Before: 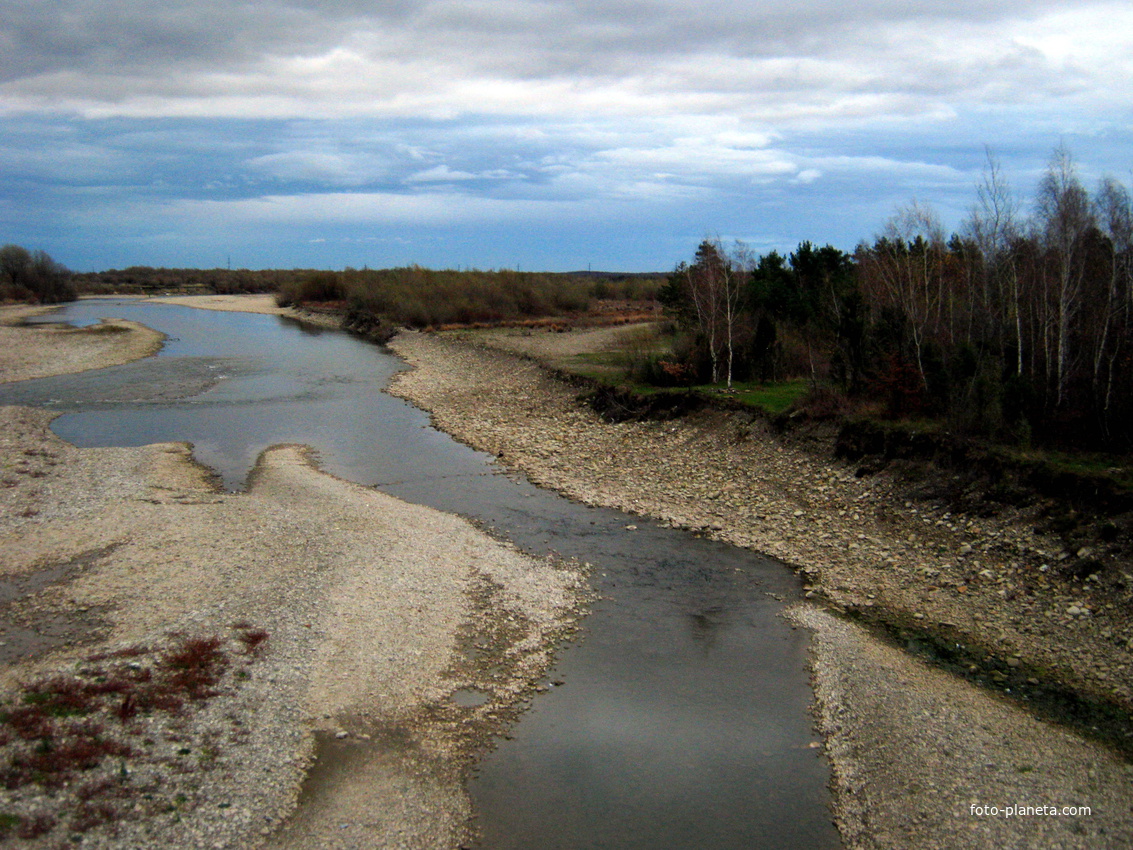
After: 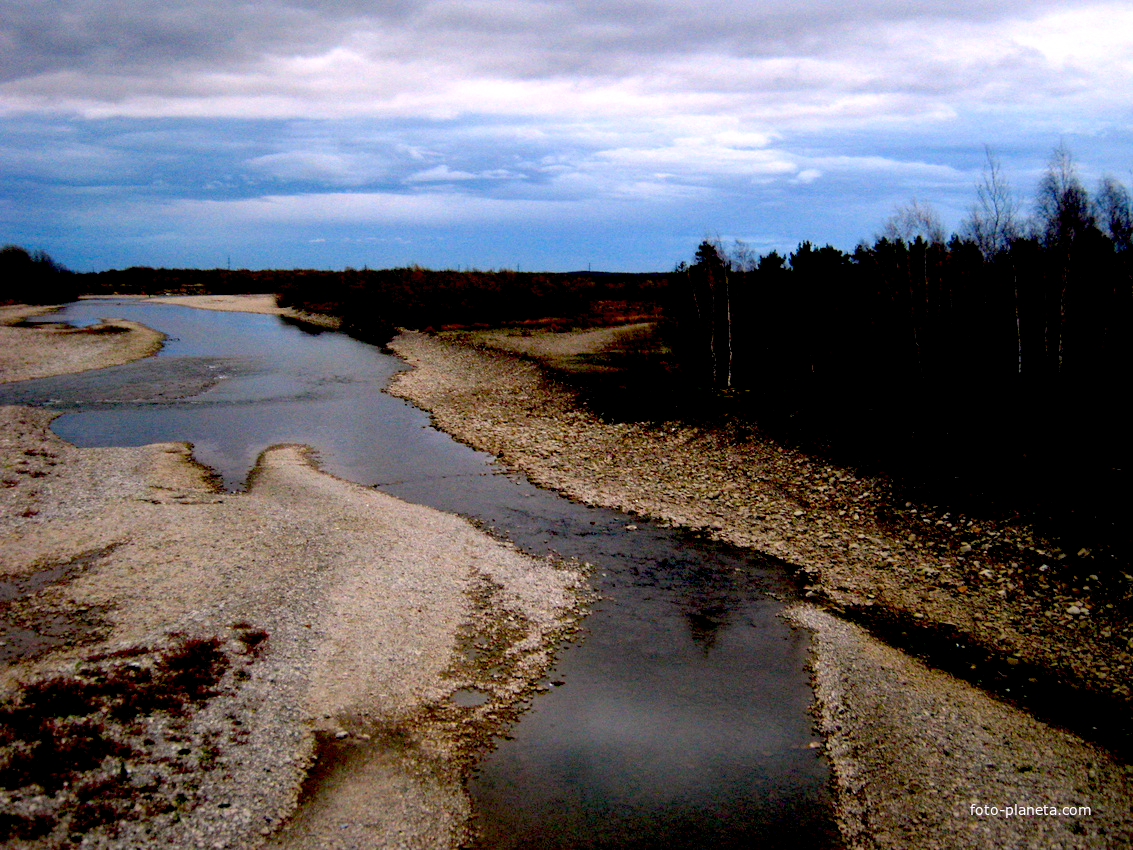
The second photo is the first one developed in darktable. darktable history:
white balance: red 1.05, blue 1.072
exposure: black level correction 0.056, compensate highlight preservation false
